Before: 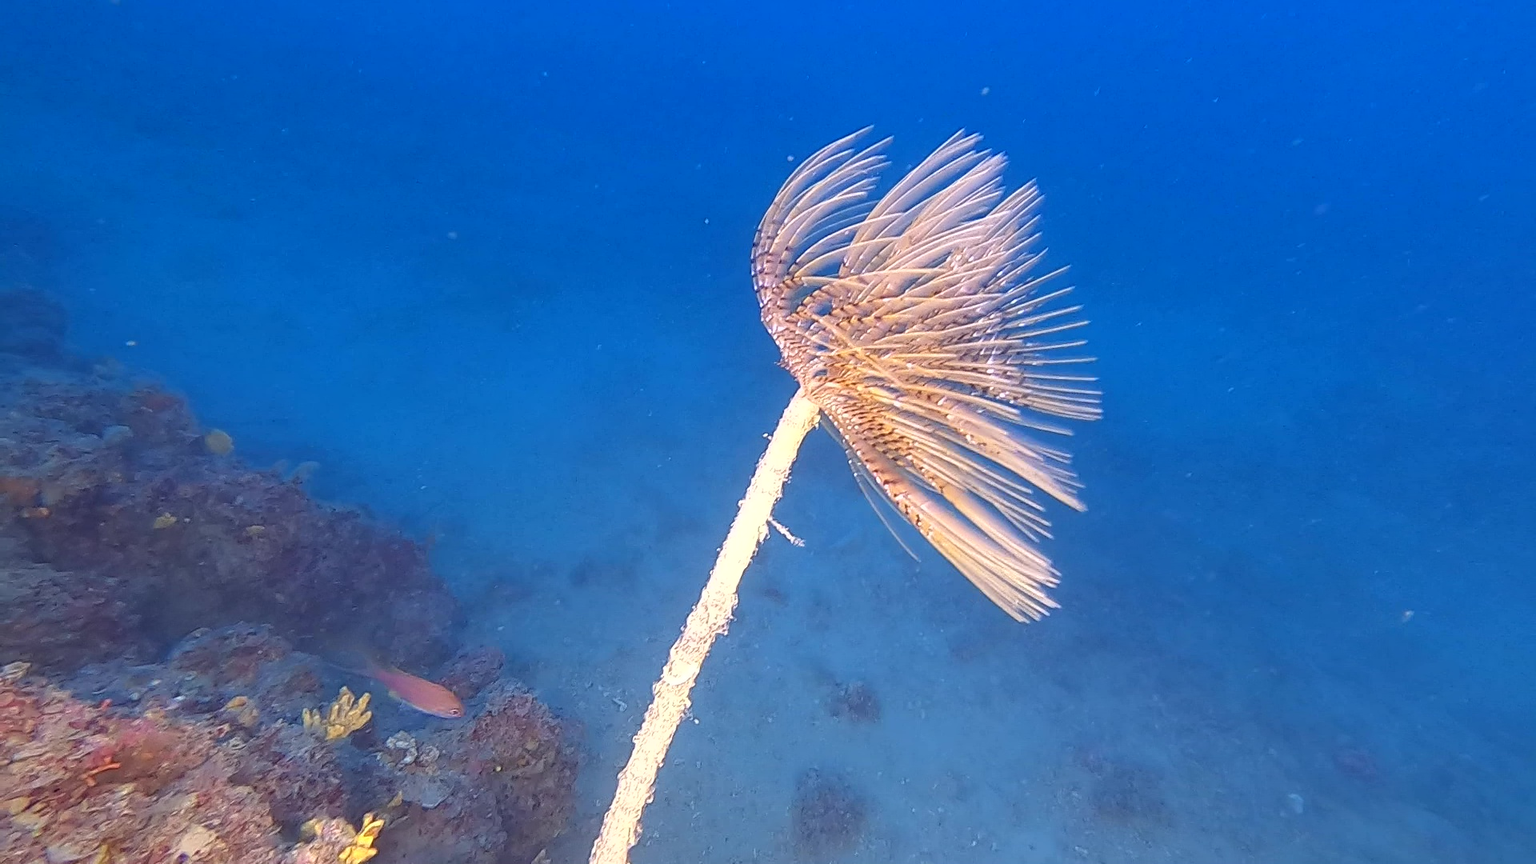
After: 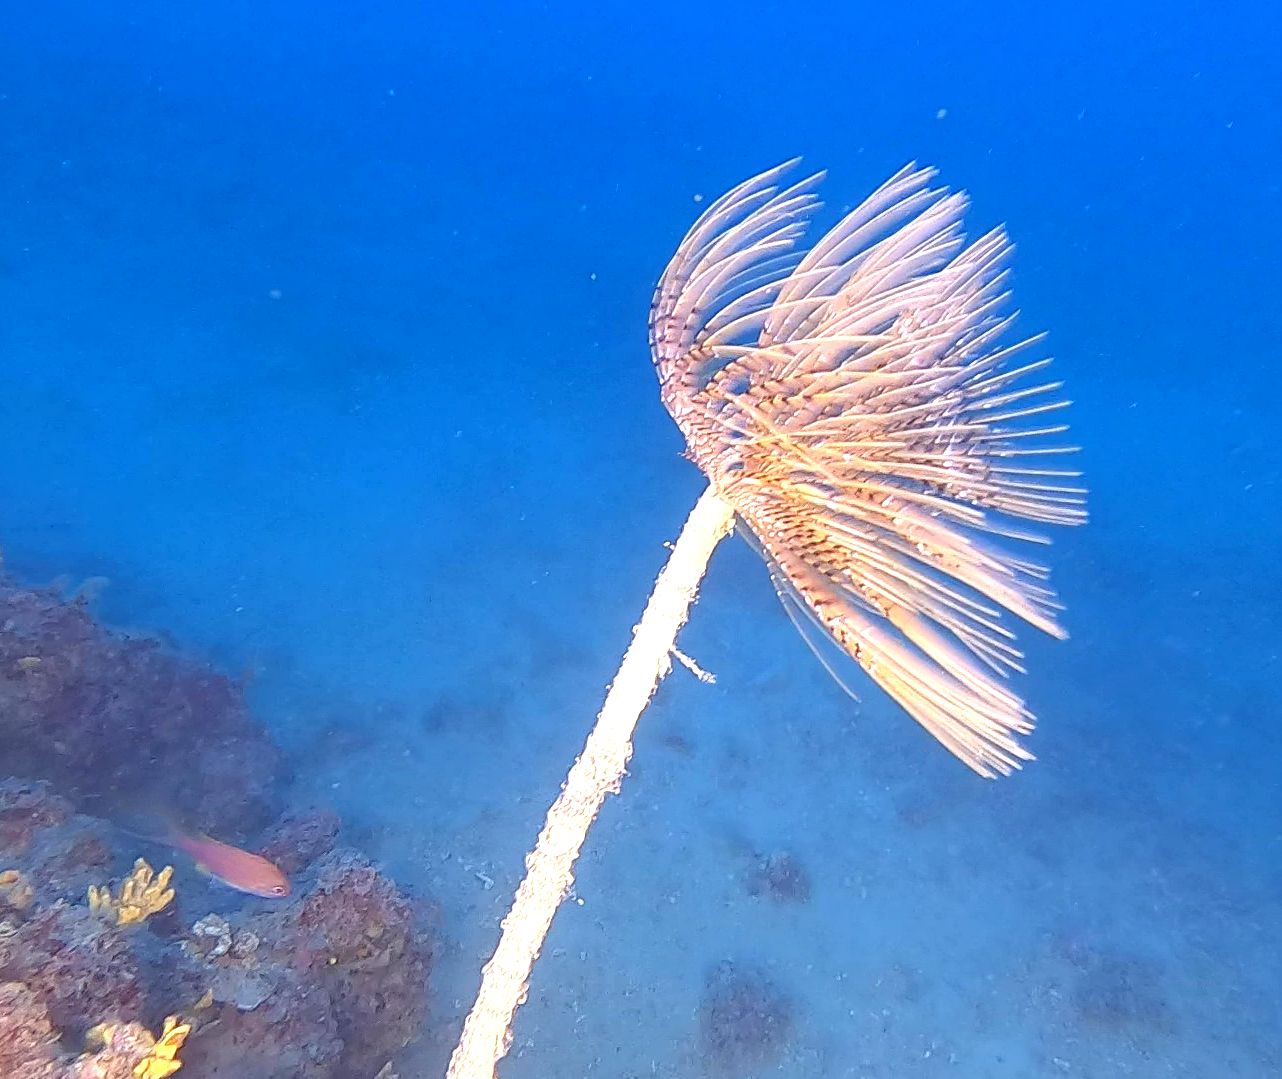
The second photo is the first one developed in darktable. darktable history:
exposure: black level correction 0.001, exposure 0.498 EV, compensate highlight preservation false
crop and rotate: left 15.119%, right 18.103%
